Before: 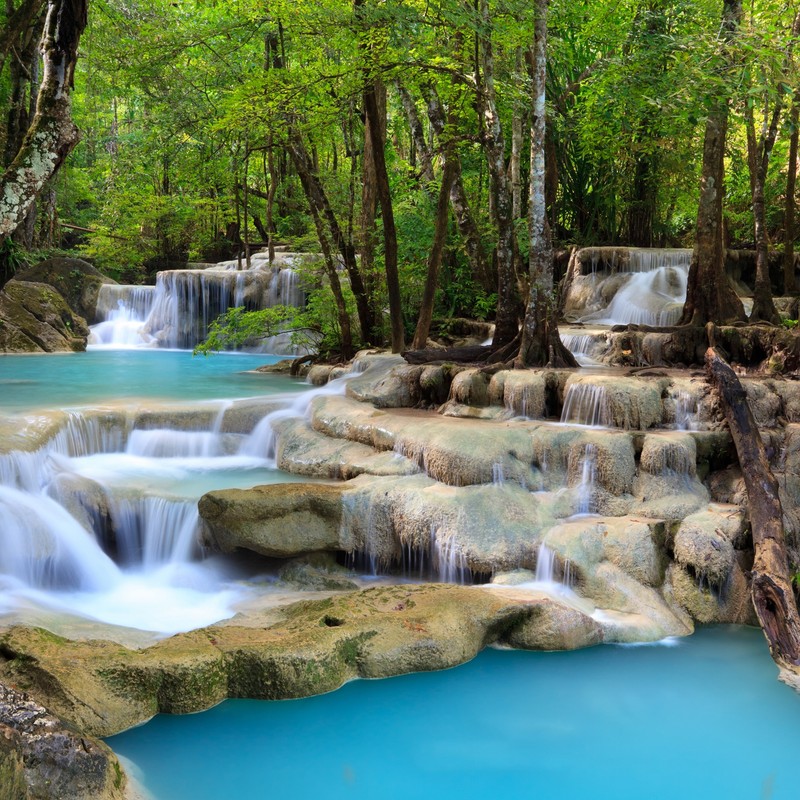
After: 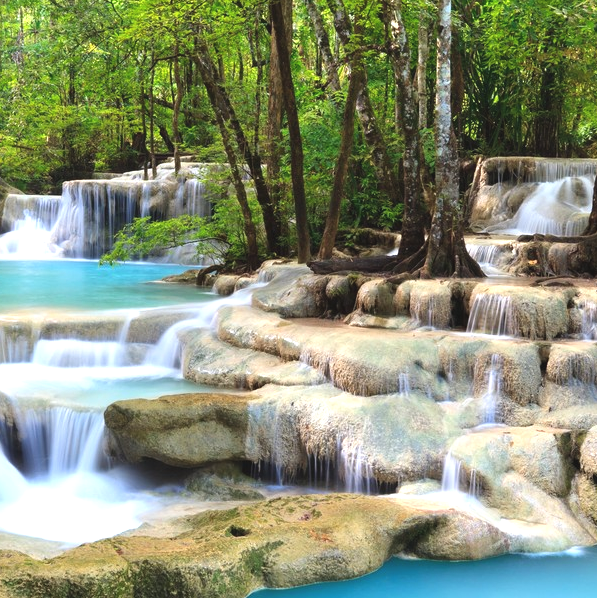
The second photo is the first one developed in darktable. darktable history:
exposure: black level correction -0.005, exposure 0.622 EV, compensate highlight preservation false
crop and rotate: left 11.831%, top 11.346%, right 13.429%, bottom 13.899%
